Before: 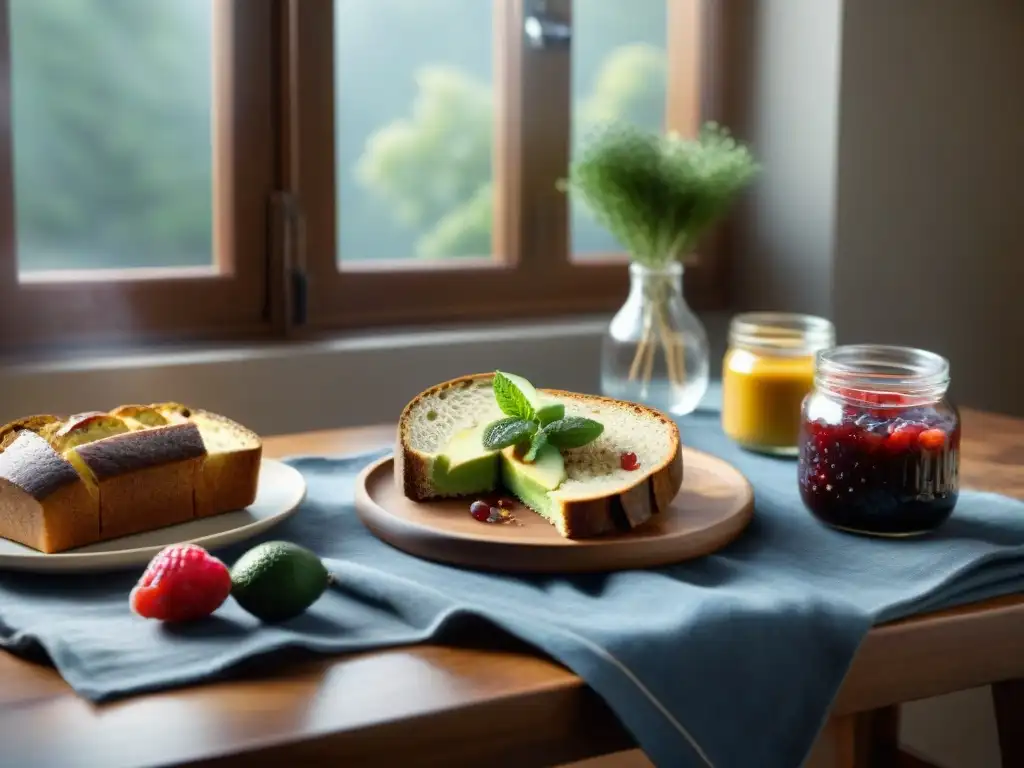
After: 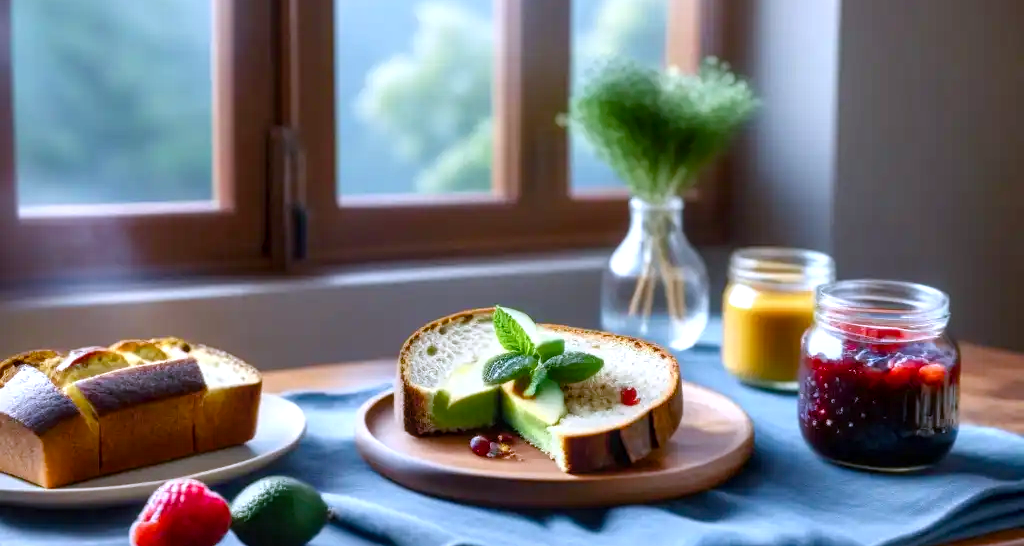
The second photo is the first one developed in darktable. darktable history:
exposure: exposure 0.237 EV, compensate highlight preservation false
color calibration: illuminant custom, x 0.373, y 0.389, temperature 4265.35 K
crop and rotate: top 8.491%, bottom 20.309%
color balance rgb: perceptual saturation grading › global saturation 20%, perceptual saturation grading › highlights -25.595%, perceptual saturation grading › shadows 25.784%, global vibrance 20%
local contrast: on, module defaults
